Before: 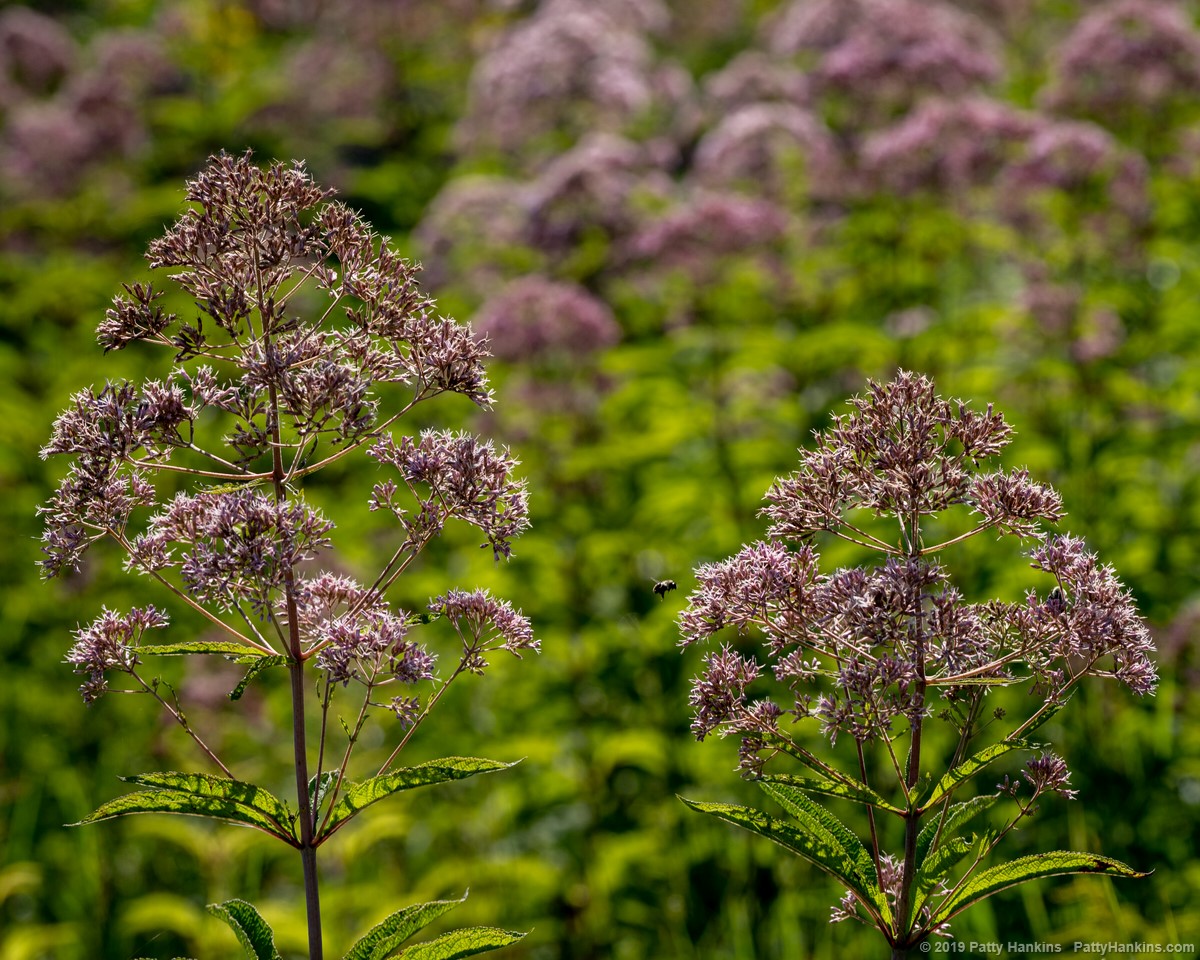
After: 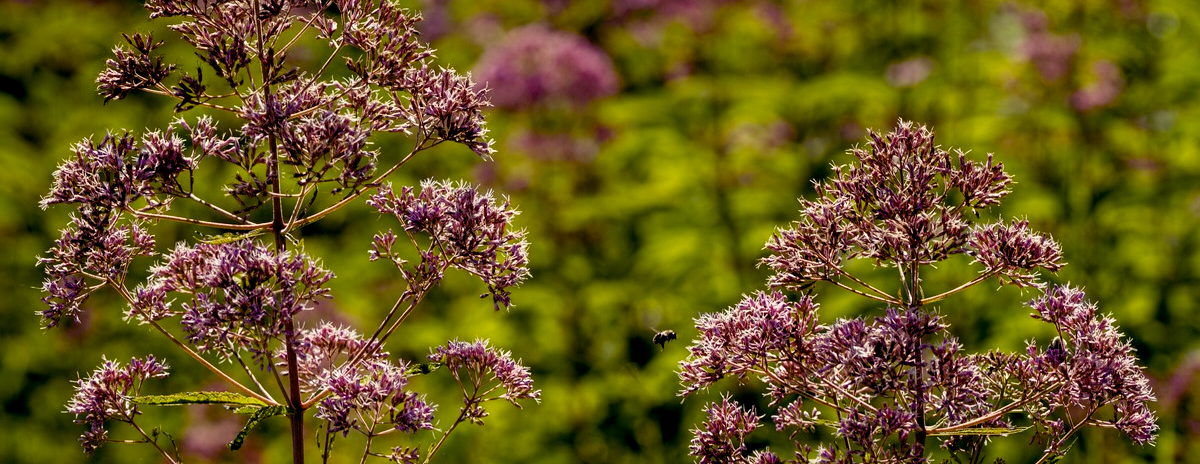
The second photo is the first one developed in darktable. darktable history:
color zones: curves: ch0 [(0.25, 0.5) (0.428, 0.473) (0.75, 0.5)]; ch1 [(0.243, 0.479) (0.398, 0.452) (0.75, 0.5)]
crop and rotate: top 26.056%, bottom 25.543%
color balance rgb: shadows lift › luminance -21.66%, shadows lift › chroma 8.98%, shadows lift › hue 283.37°, power › chroma 1.05%, power › hue 25.59°, highlights gain › luminance 6.08%, highlights gain › chroma 2.55%, highlights gain › hue 90°, global offset › luminance -0.87%, perceptual saturation grading › global saturation 25%, perceptual saturation grading › highlights -28.39%, perceptual saturation grading › shadows 33.98%
